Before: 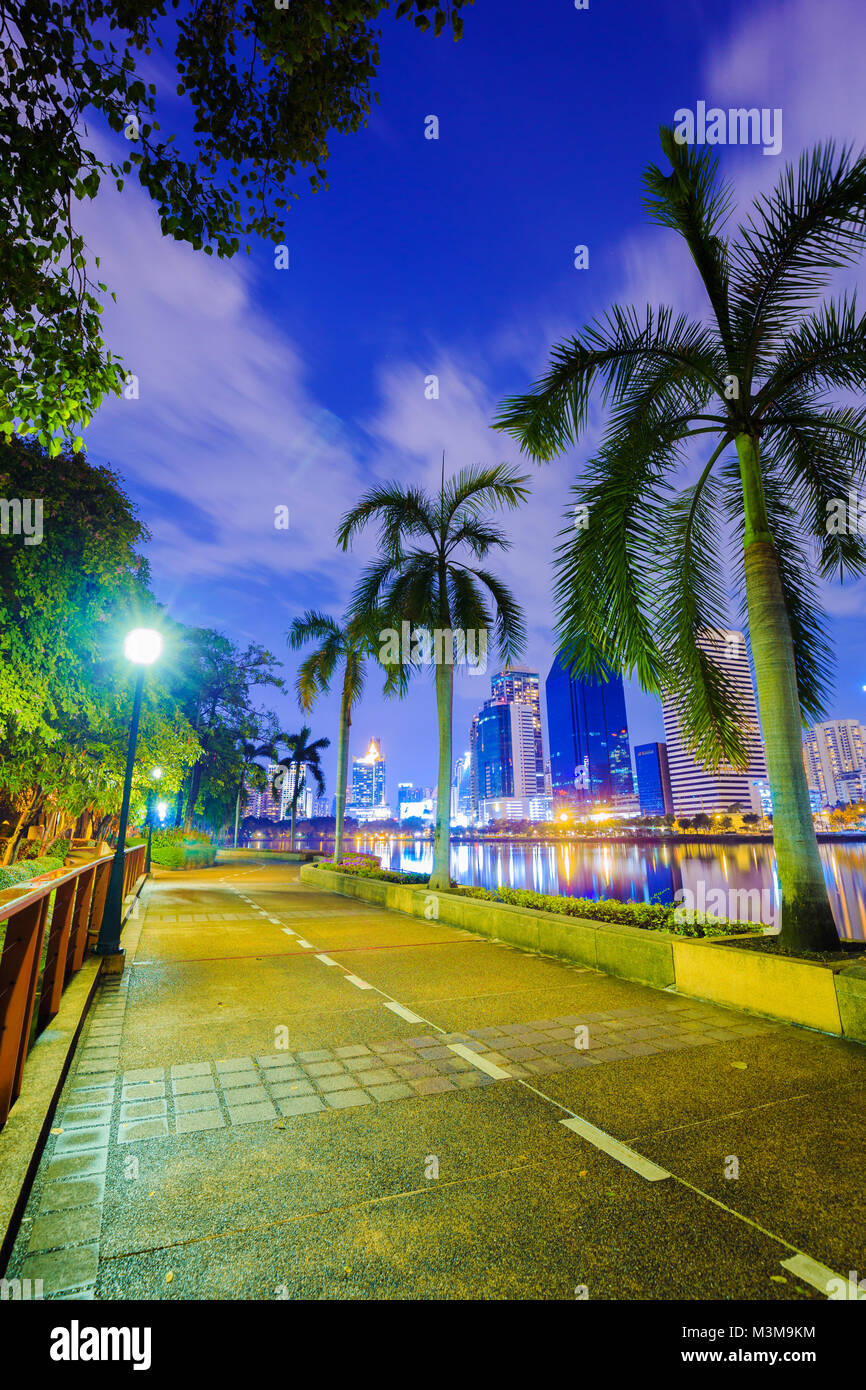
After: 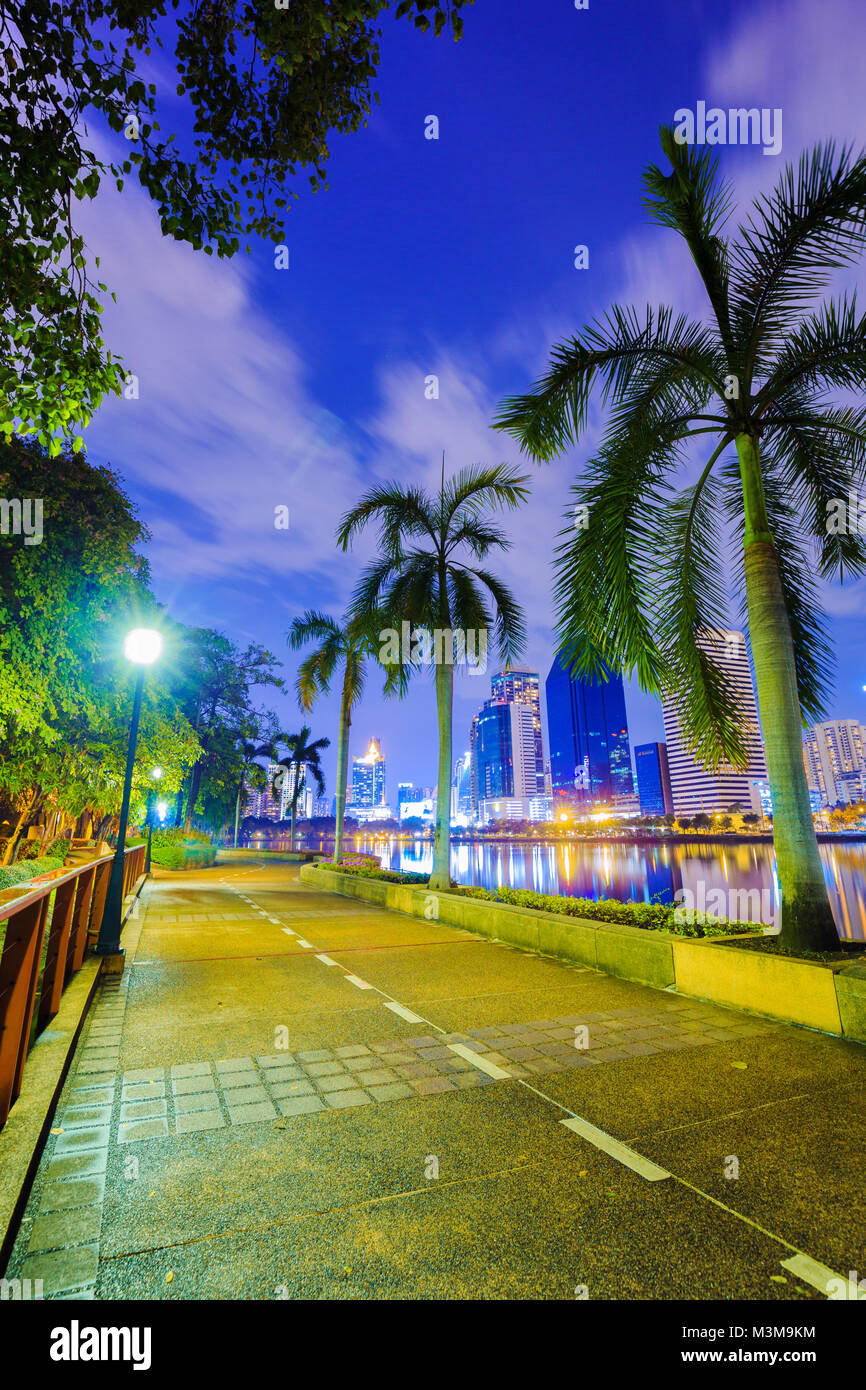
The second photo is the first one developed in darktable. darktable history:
shadows and highlights: shadows 36.64, highlights -26.74, soften with gaussian
